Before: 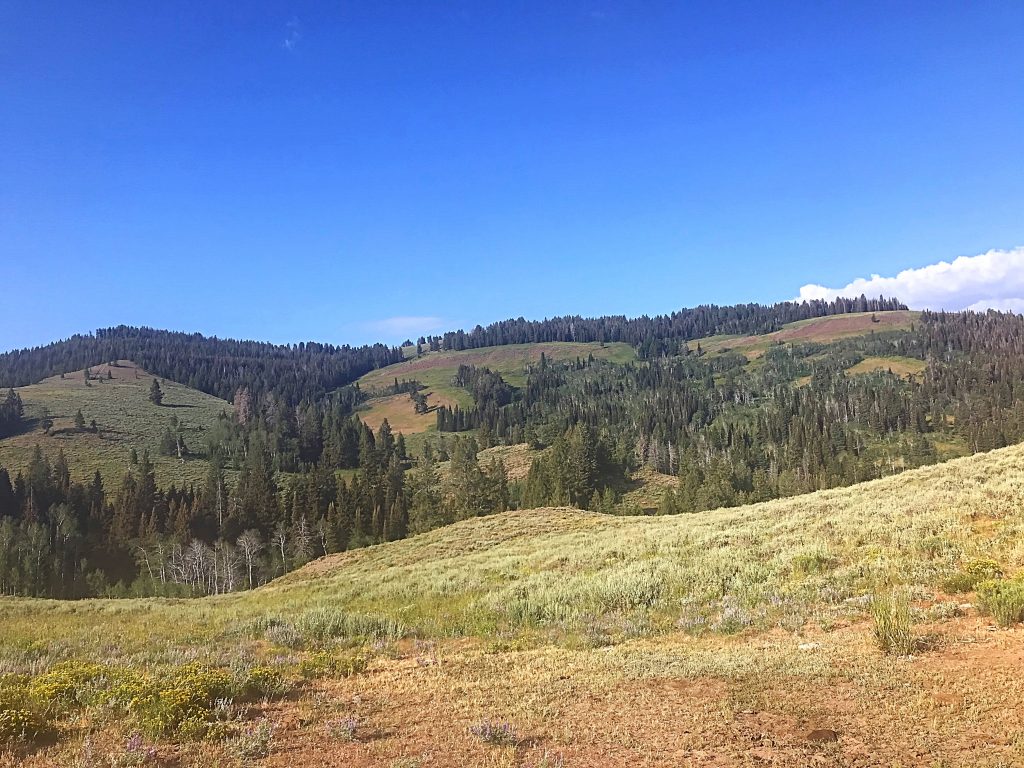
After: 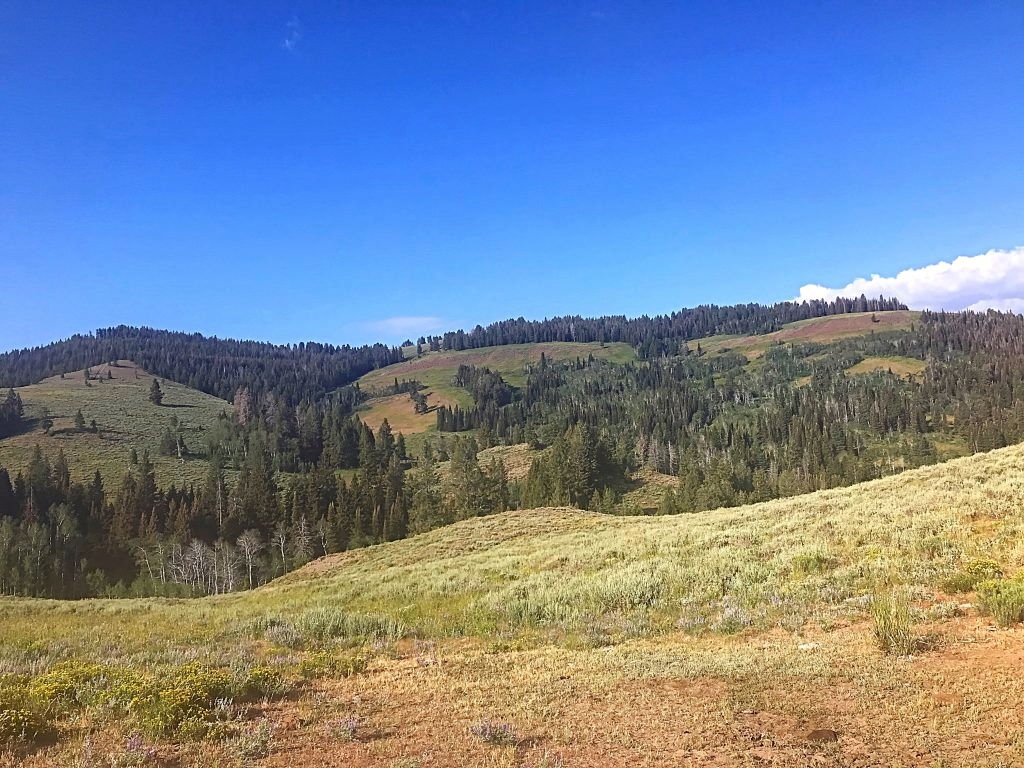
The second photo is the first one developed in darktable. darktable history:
vignetting: fall-off start 116.67%, fall-off radius 59.26%, brightness -0.31, saturation -0.056
haze removal: compatibility mode true, adaptive false
